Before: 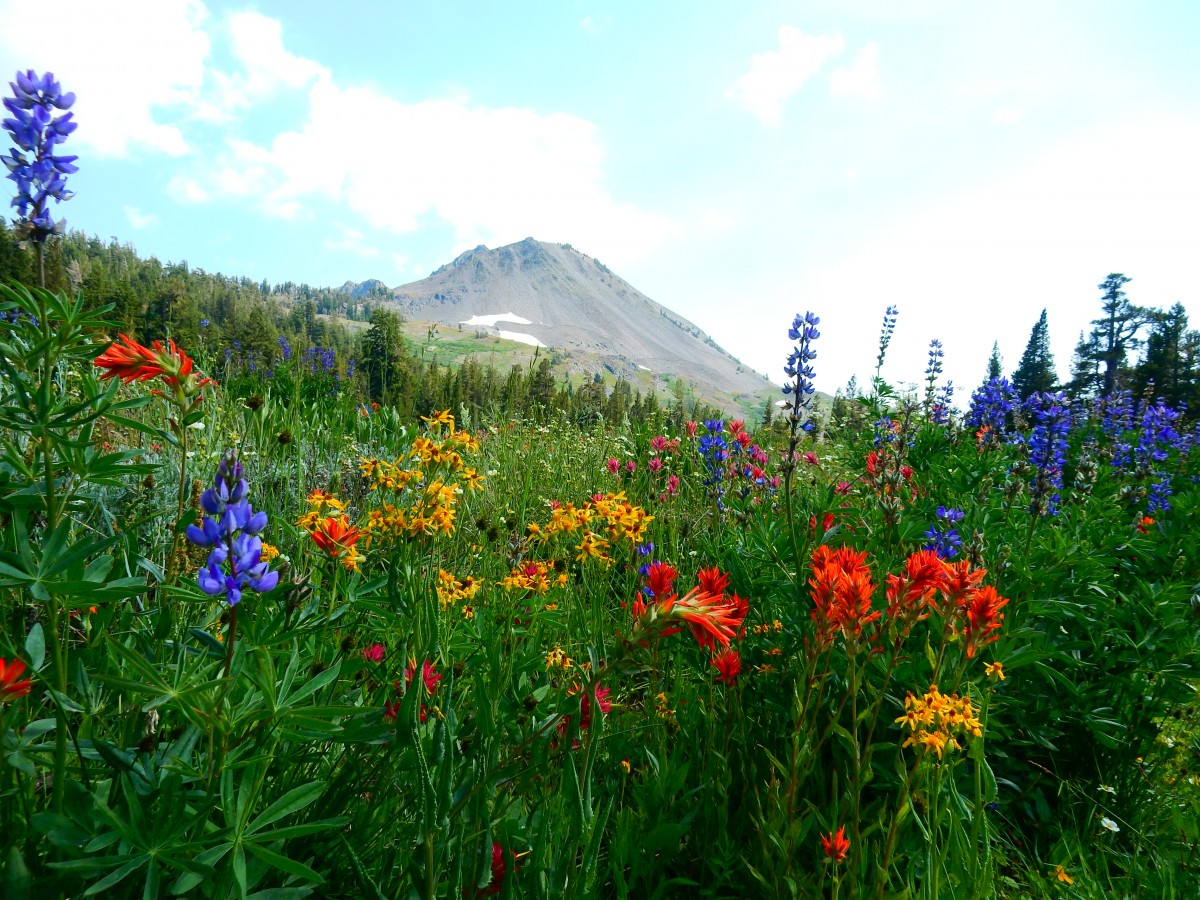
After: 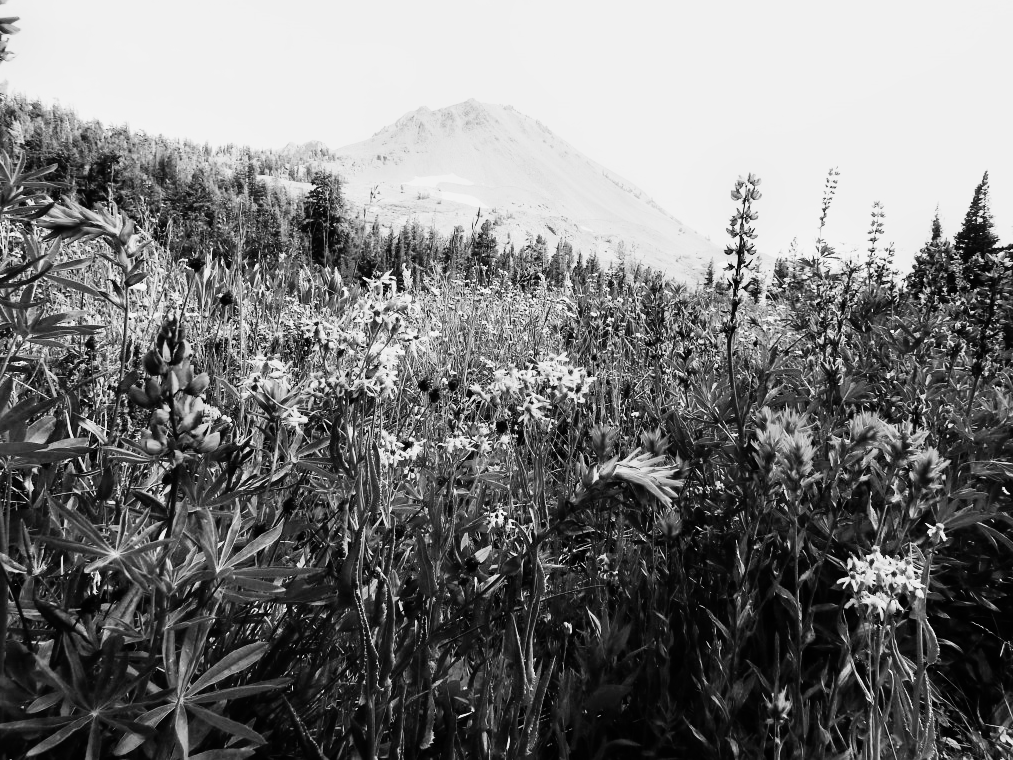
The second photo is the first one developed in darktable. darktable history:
monochrome: a -74.22, b 78.2
color correction: highlights a* -5.94, highlights b* 9.48, shadows a* 10.12, shadows b* 23.94
crop and rotate: left 4.842%, top 15.51%, right 10.668%
exposure: exposure -0.116 EV, compensate exposure bias true, compensate highlight preservation false
rgb curve: curves: ch0 [(0, 0) (0.21, 0.15) (0.24, 0.21) (0.5, 0.75) (0.75, 0.96) (0.89, 0.99) (1, 1)]; ch1 [(0, 0.02) (0.21, 0.13) (0.25, 0.2) (0.5, 0.67) (0.75, 0.9) (0.89, 0.97) (1, 1)]; ch2 [(0, 0.02) (0.21, 0.13) (0.25, 0.2) (0.5, 0.67) (0.75, 0.9) (0.89, 0.97) (1, 1)], compensate middle gray true
